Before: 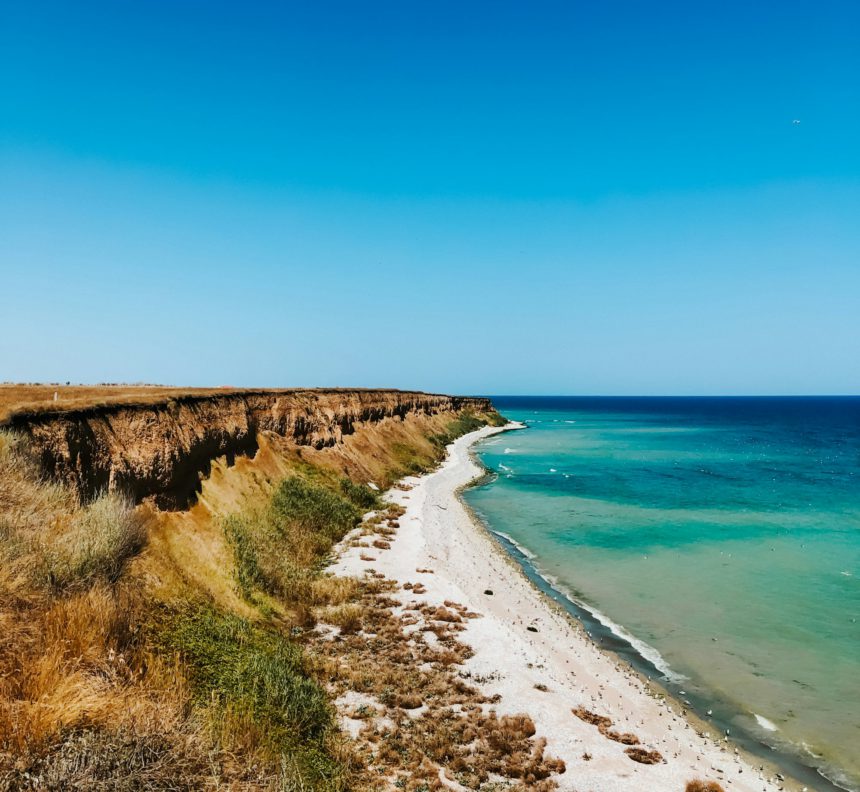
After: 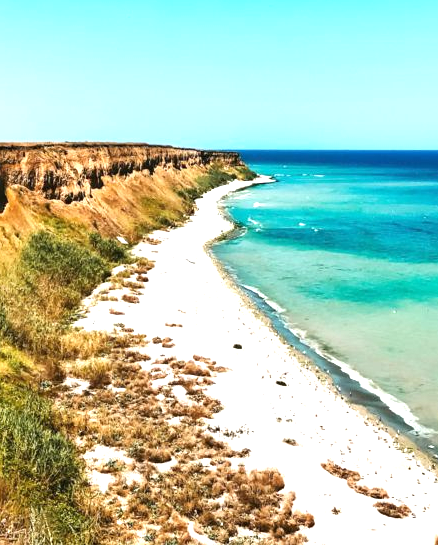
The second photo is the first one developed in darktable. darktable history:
exposure: black level correction 0, exposure 1.125 EV, compensate exposure bias true, compensate highlight preservation false
crop and rotate: left 29.237%, top 31.152%, right 19.807%
